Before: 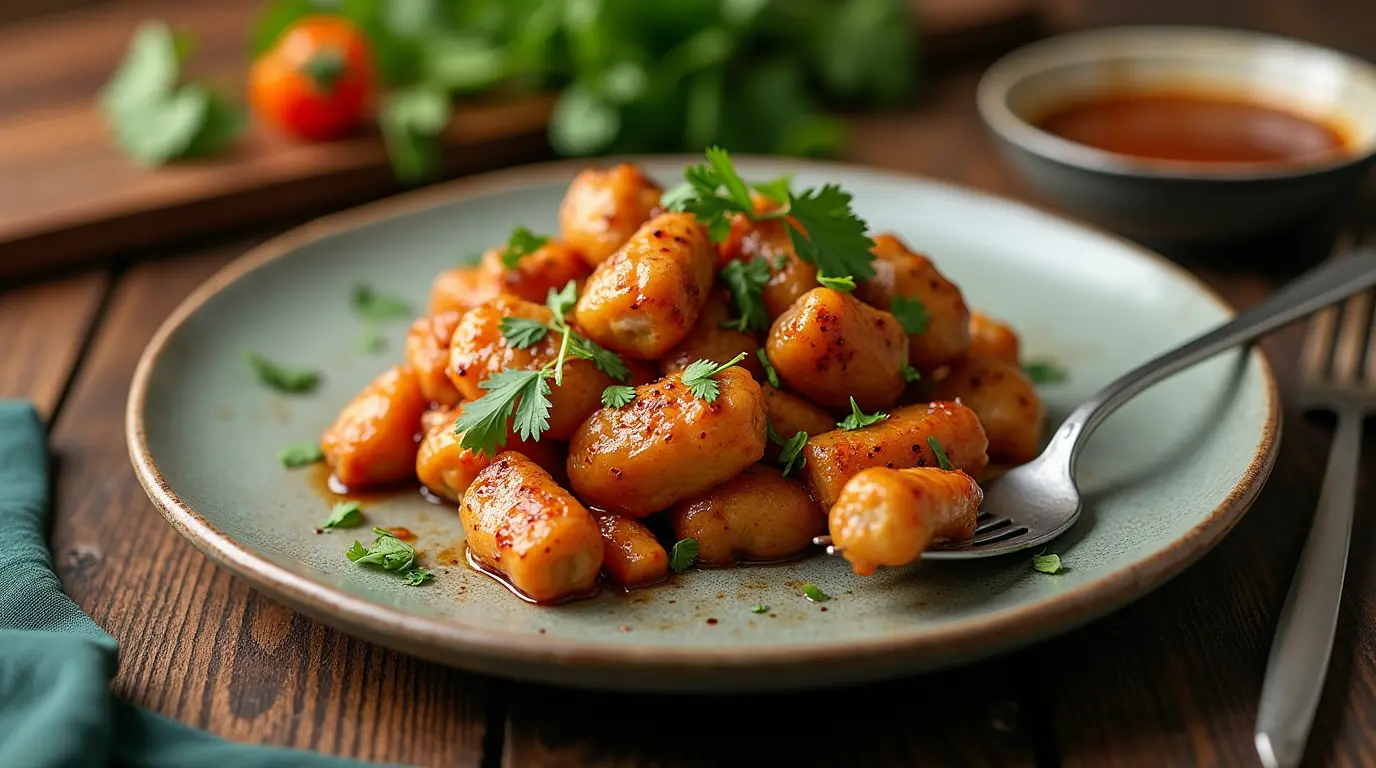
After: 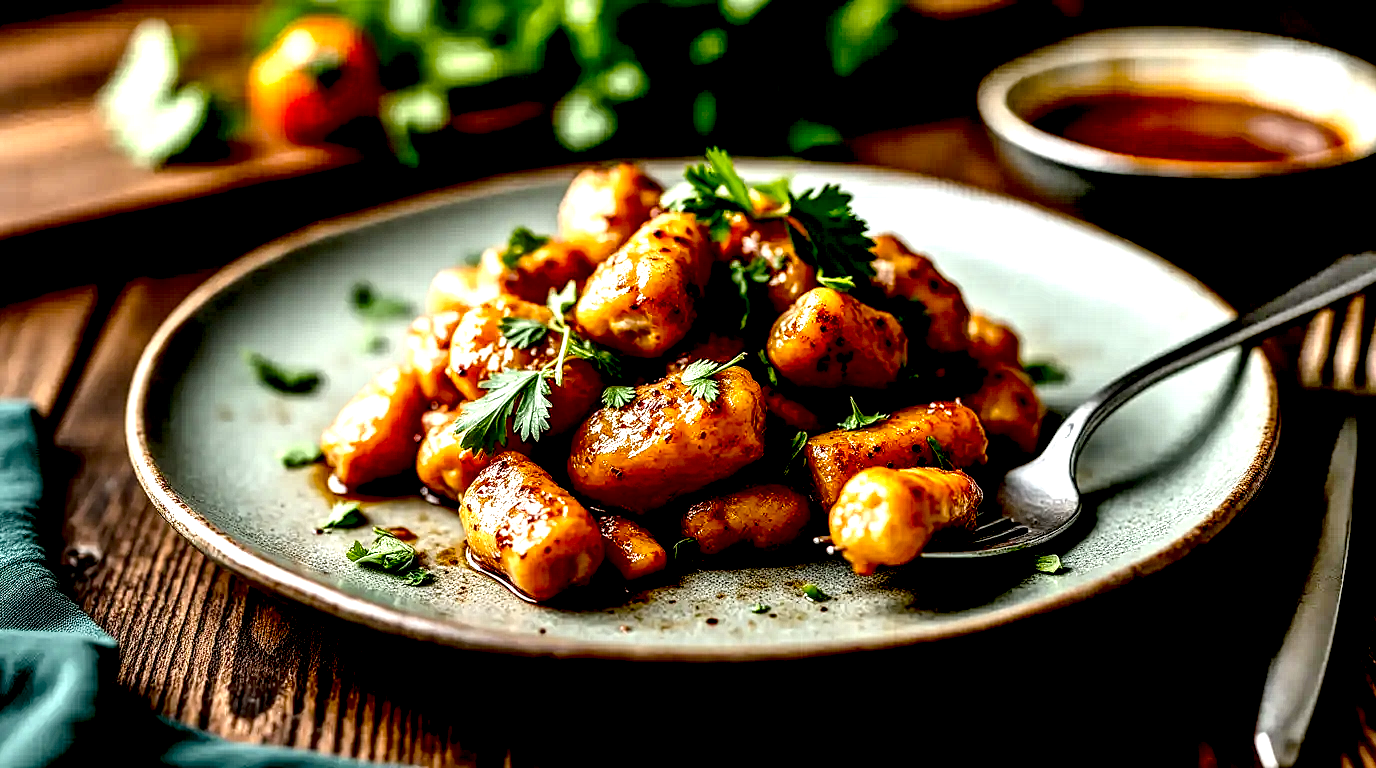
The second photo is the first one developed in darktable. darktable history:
exposure: black level correction 0.047, exposure 0.012 EV, compensate highlight preservation false
local contrast: highlights 116%, shadows 43%, detail 295%
